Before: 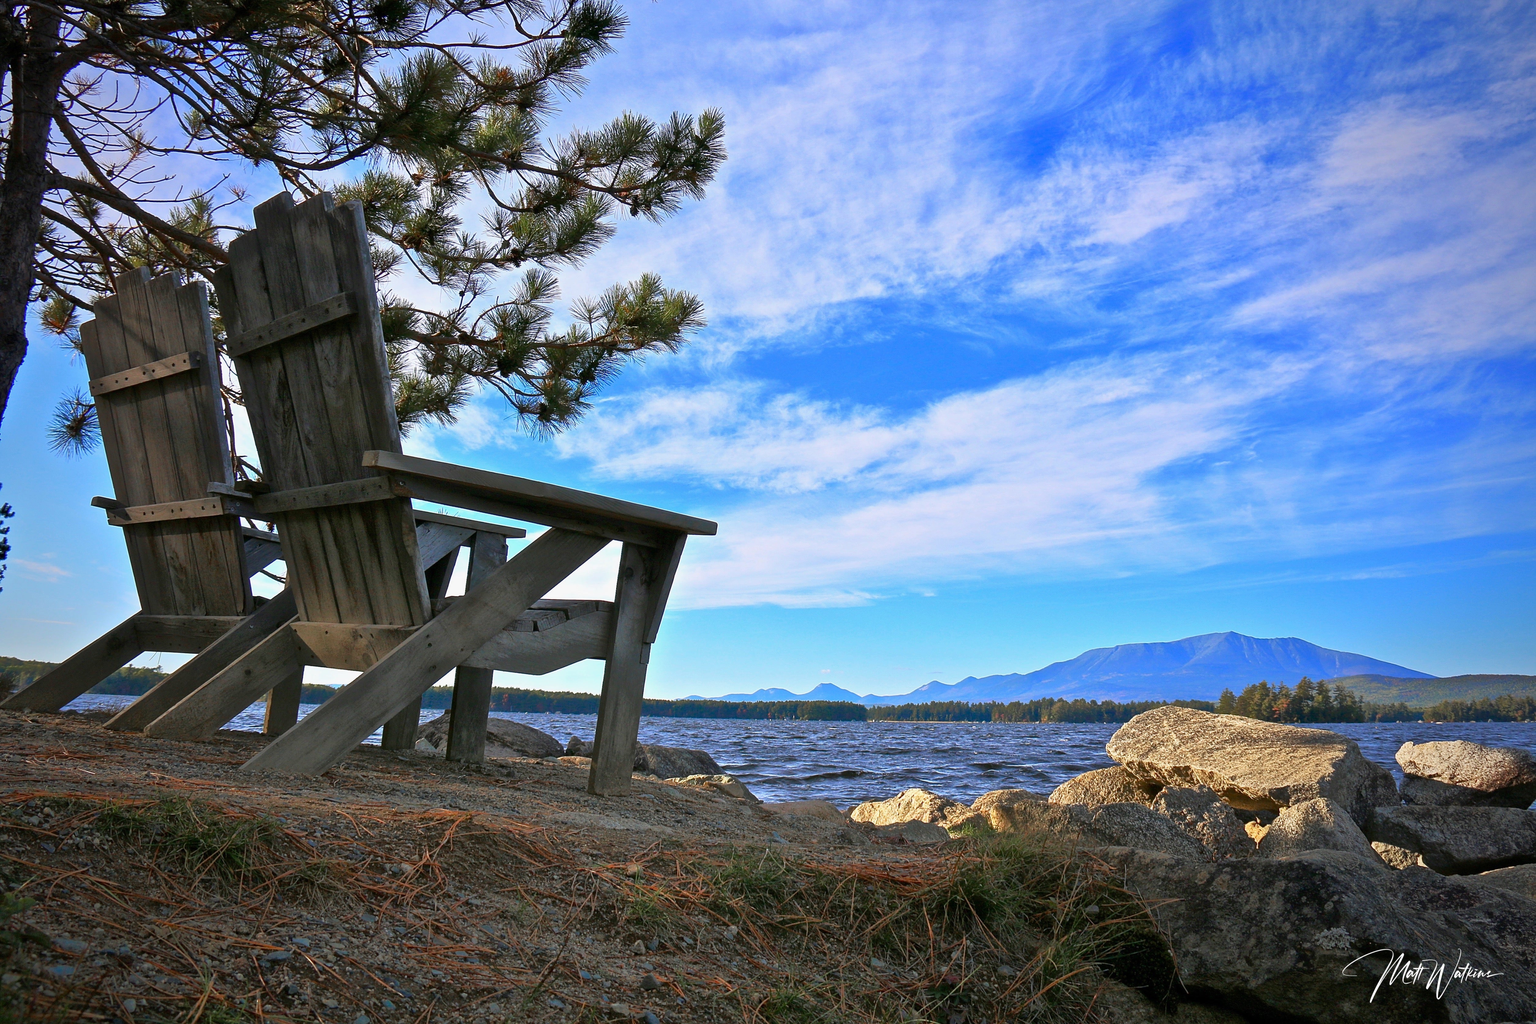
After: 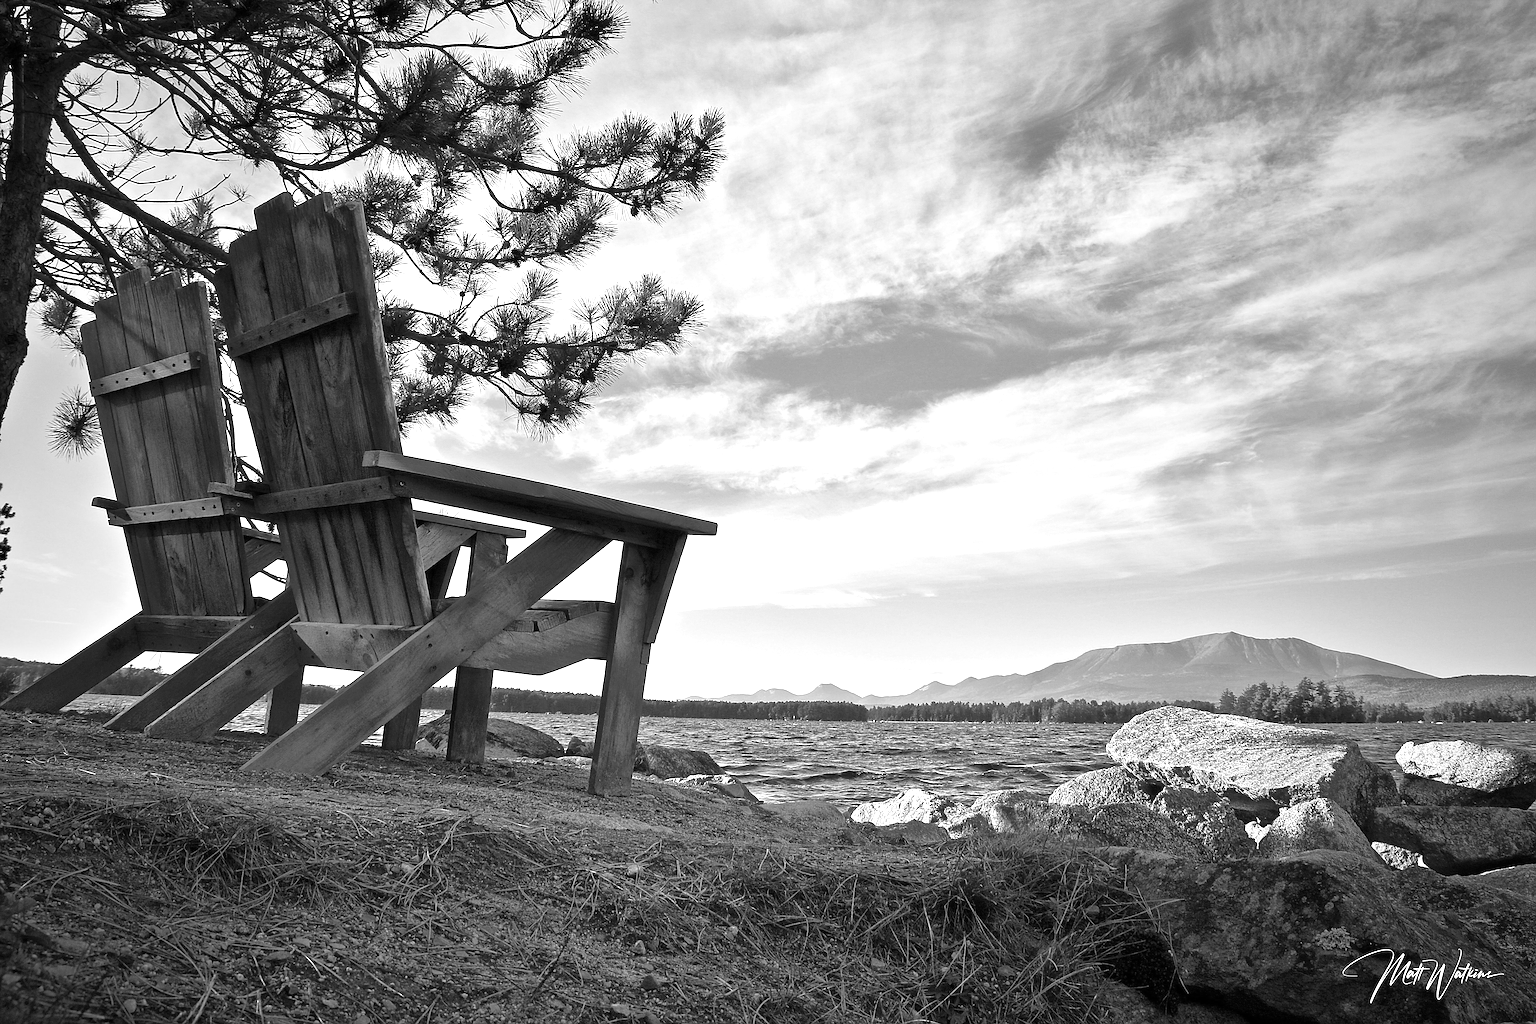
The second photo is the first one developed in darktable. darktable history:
exposure: exposure 0.74 EV, compensate highlight preservation false
sharpen: on, module defaults
contrast brightness saturation: contrast 0.14
color balance rgb: perceptual saturation grading › global saturation 25%, global vibrance 10%
monochrome: on, module defaults
